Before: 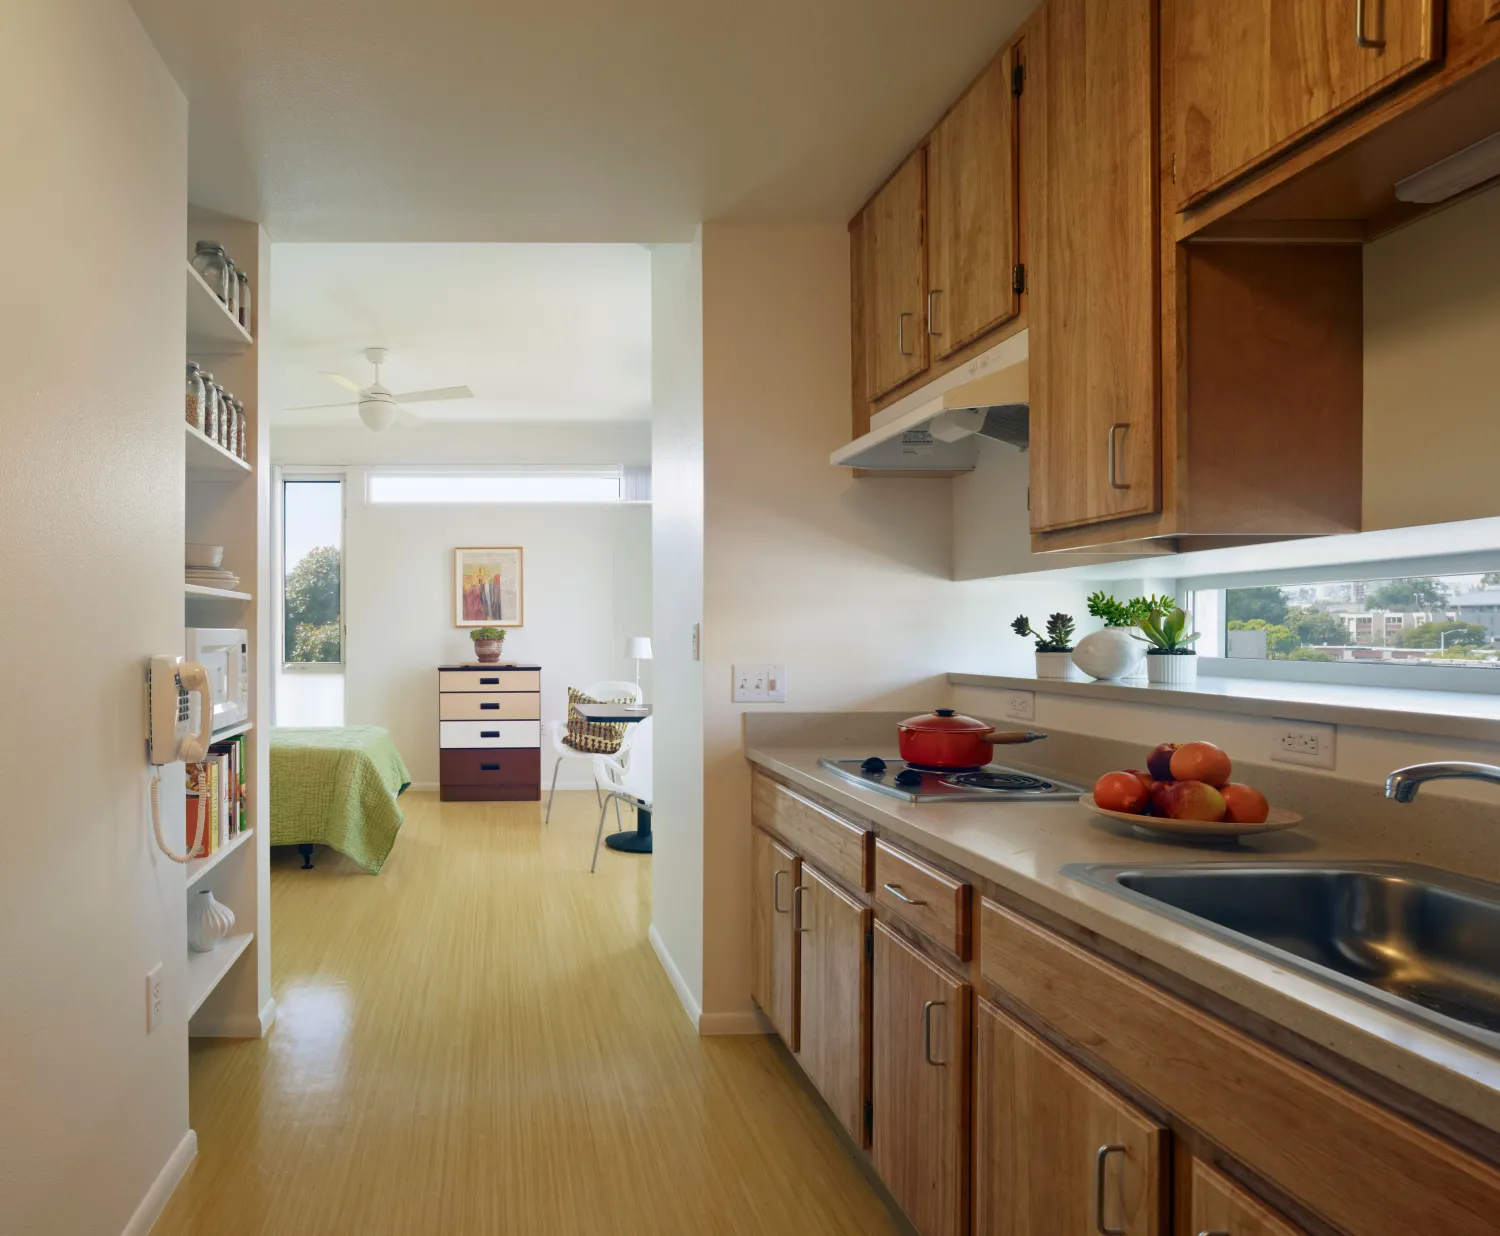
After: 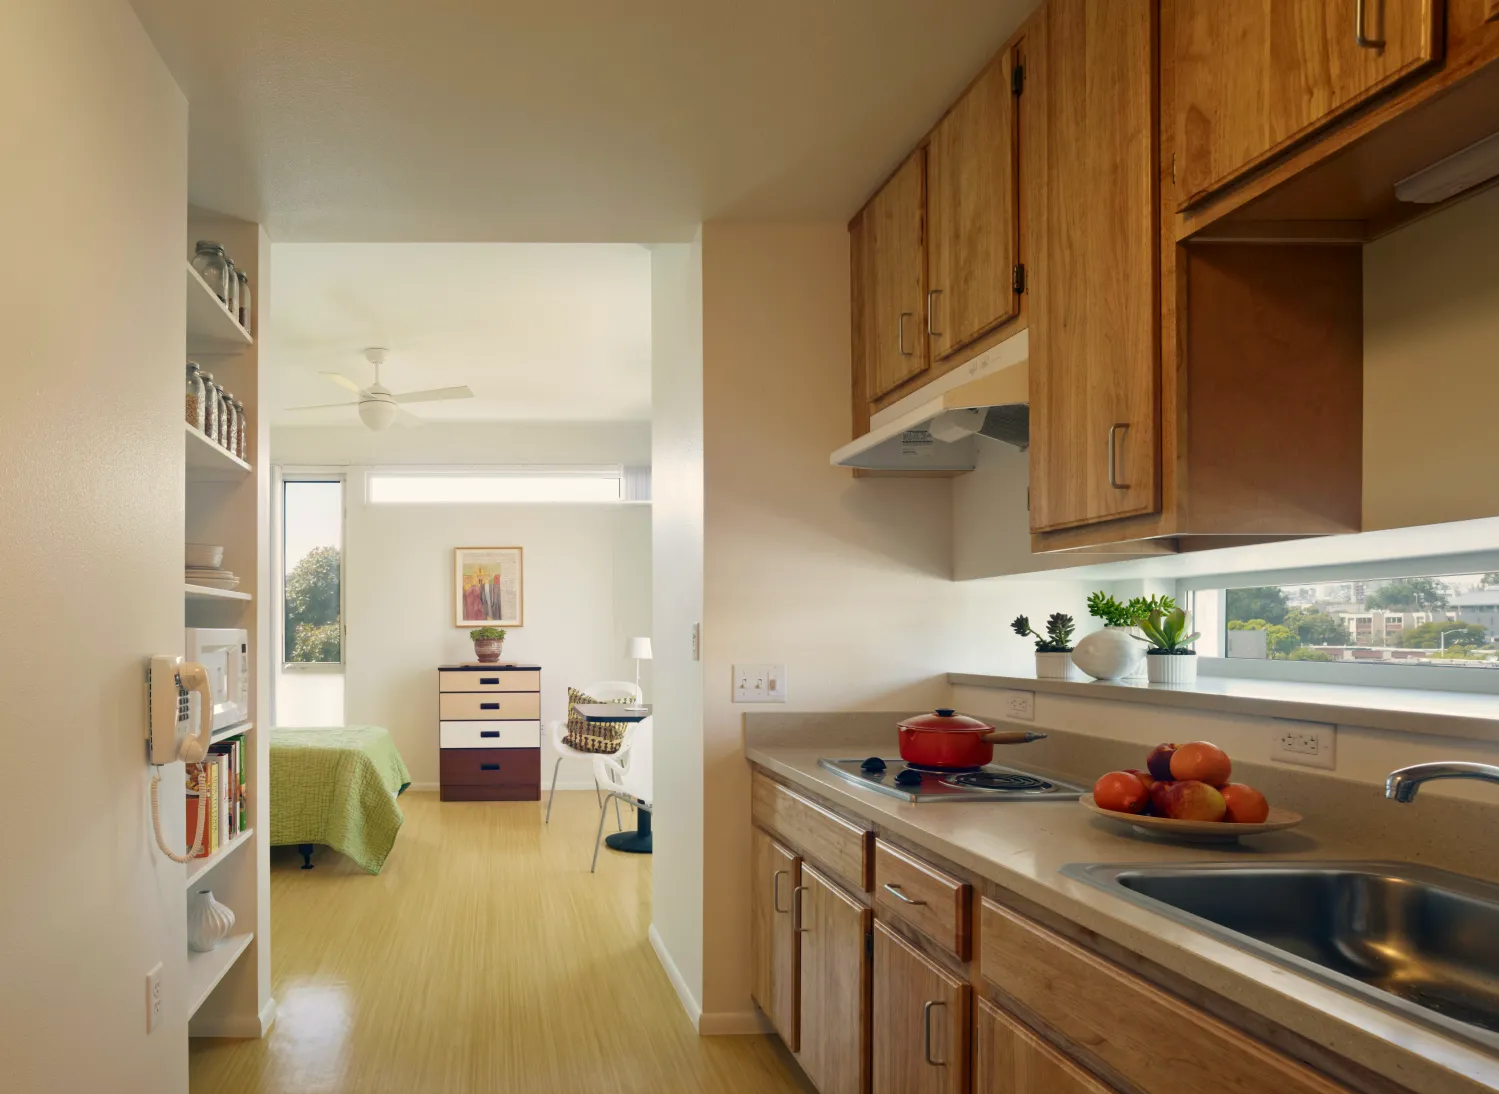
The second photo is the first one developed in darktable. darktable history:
crop and rotate: top 0%, bottom 11.458%
color calibration: x 0.331, y 0.345, temperature 5606.04 K
